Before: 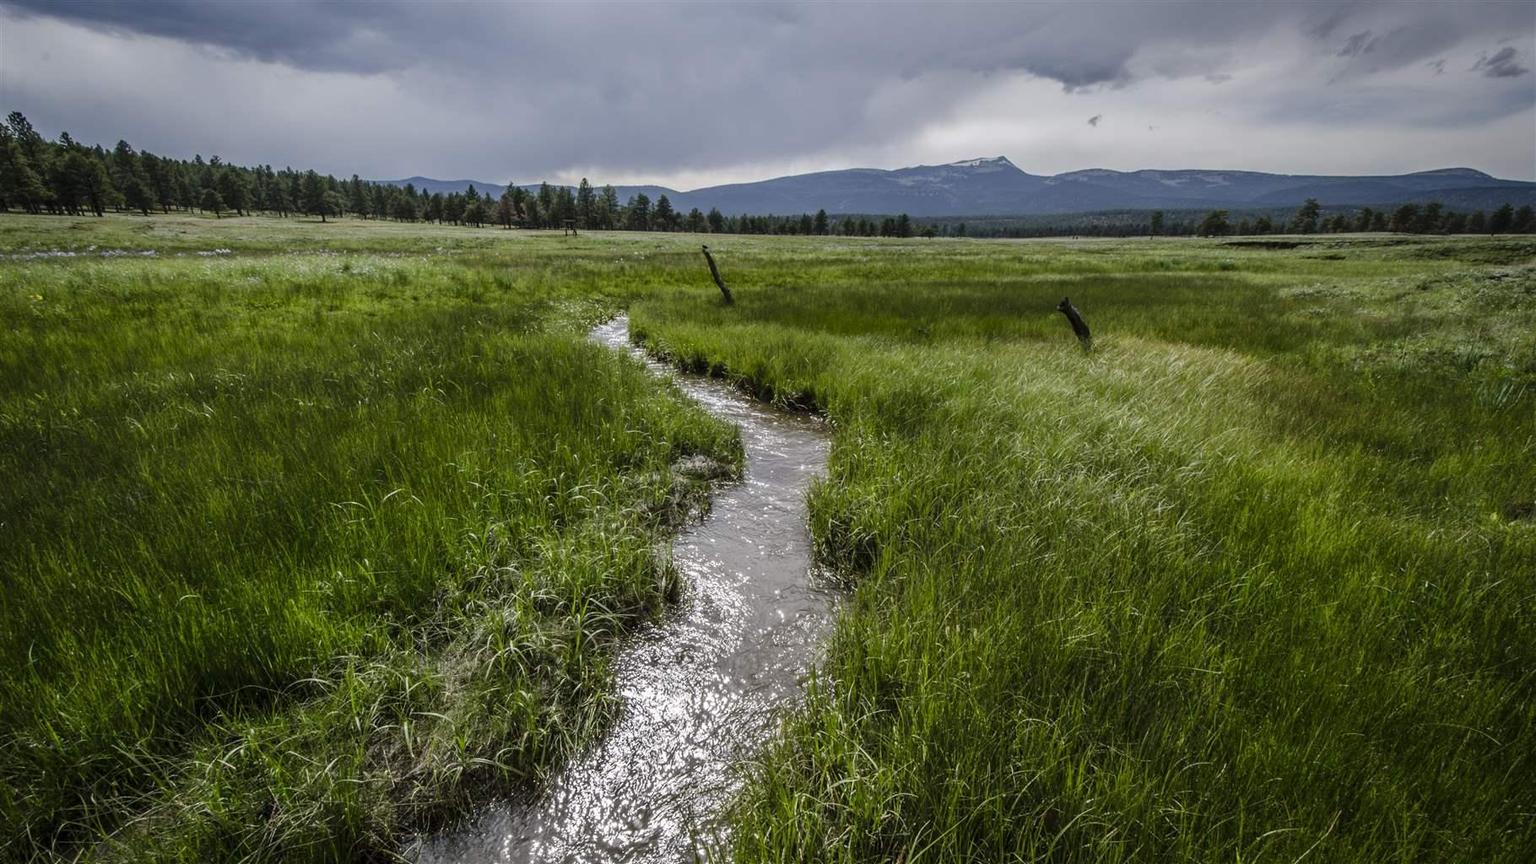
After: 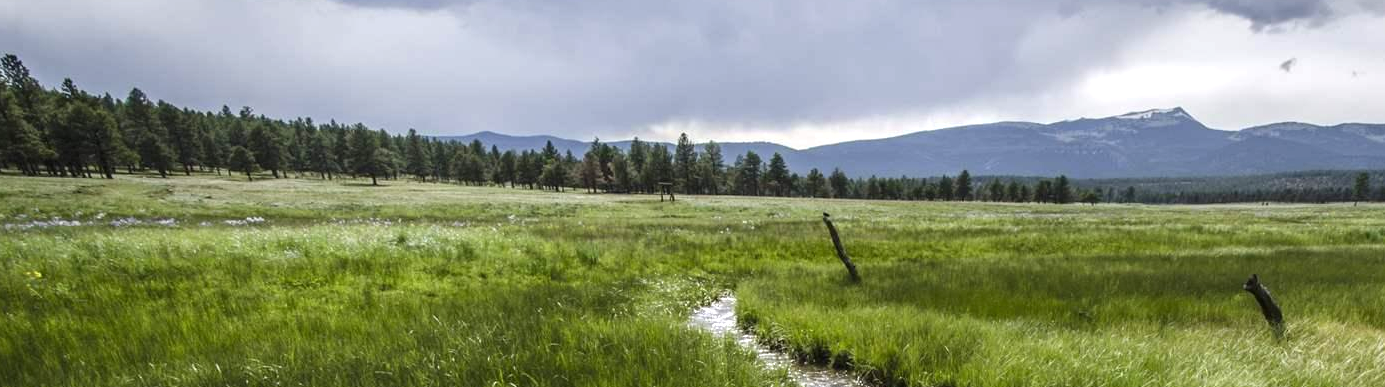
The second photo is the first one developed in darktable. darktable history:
crop: left 0.517%, top 7.639%, right 23.361%, bottom 54.483%
exposure: black level correction 0, exposure 0.695 EV, compensate highlight preservation false
